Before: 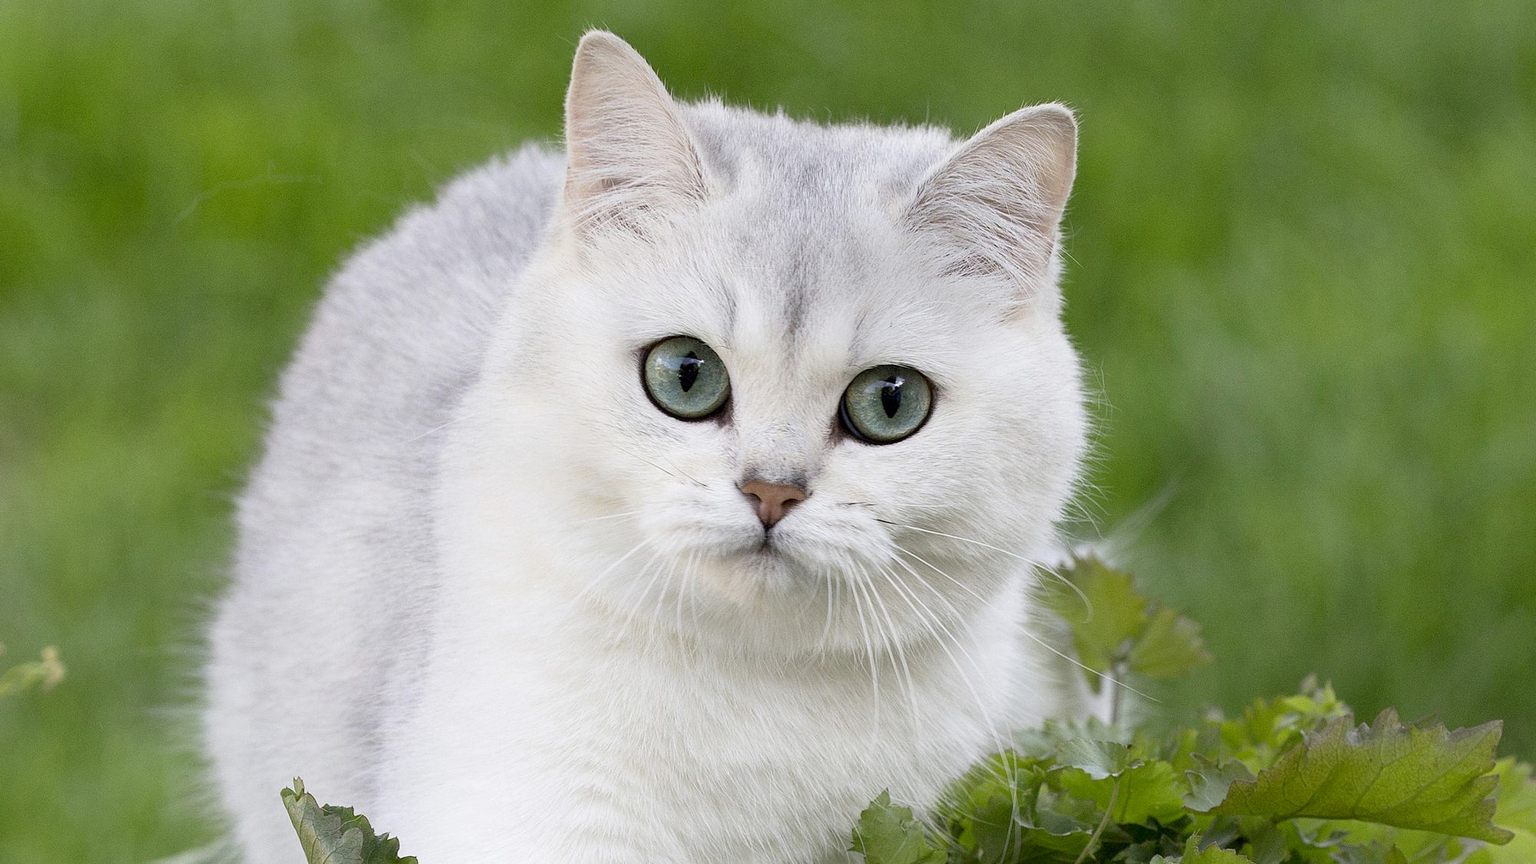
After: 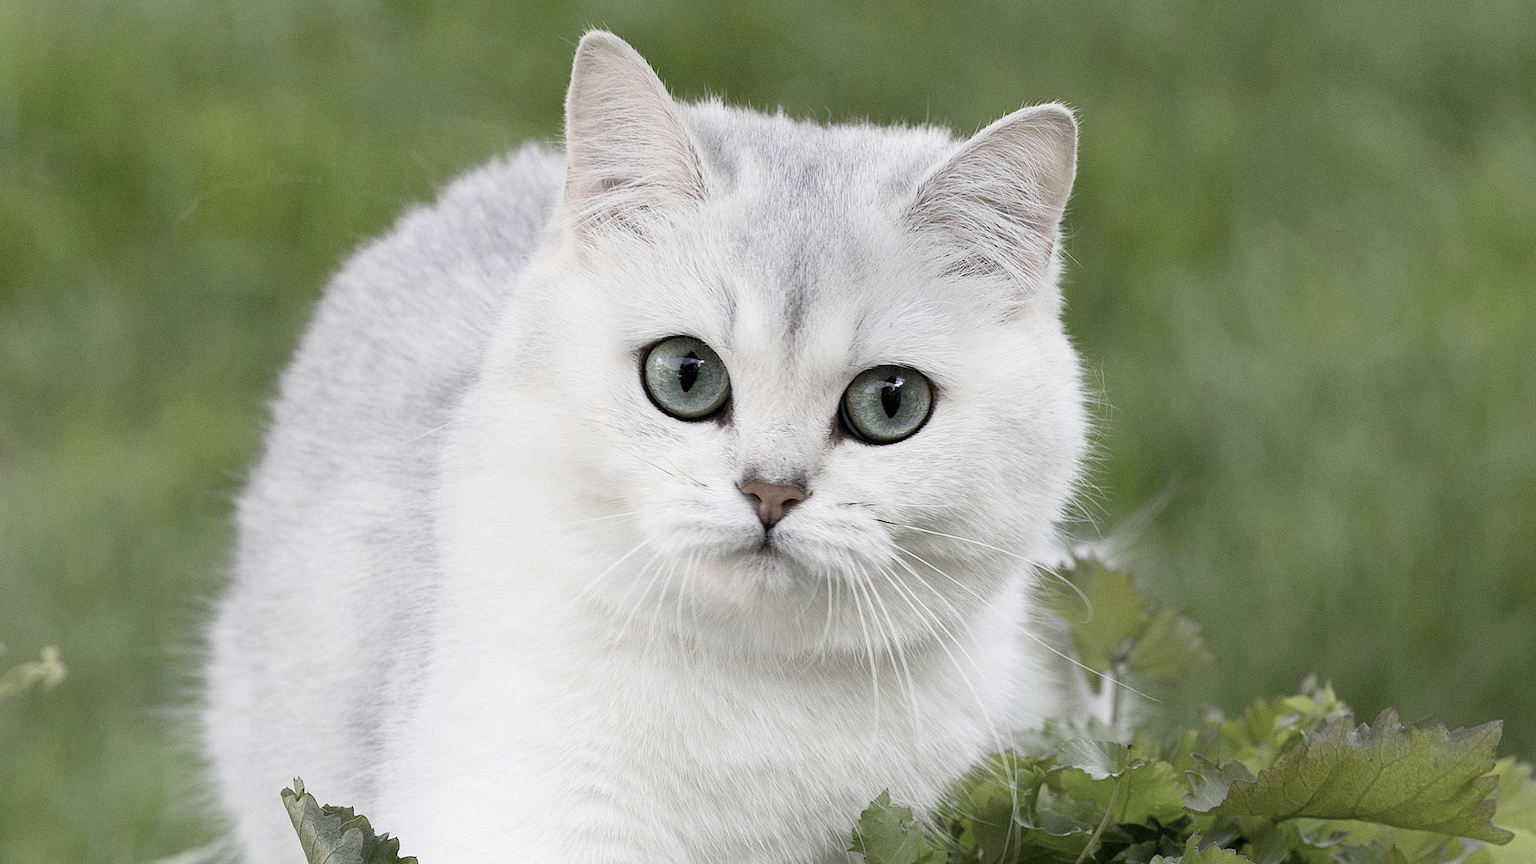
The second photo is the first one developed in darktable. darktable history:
contrast brightness saturation: contrast 0.1, saturation -0.356
